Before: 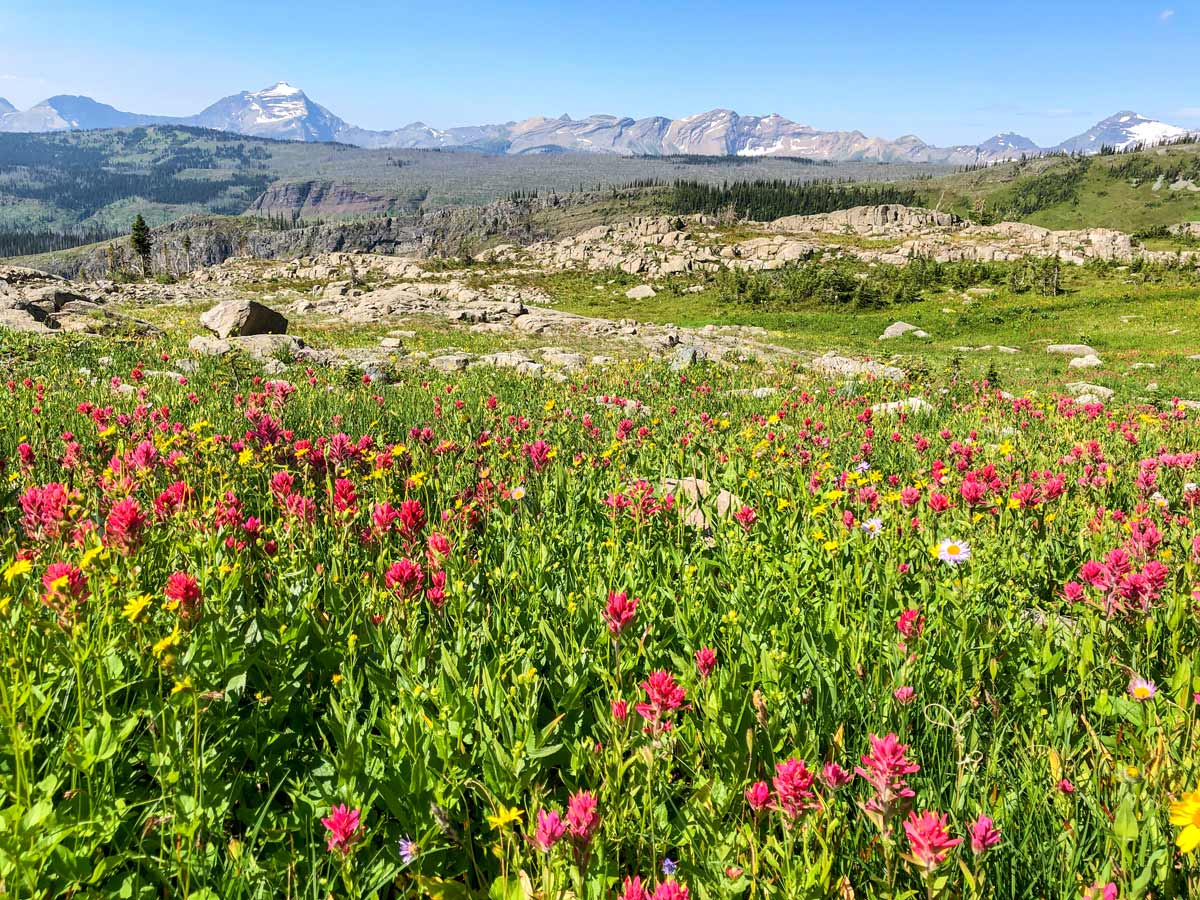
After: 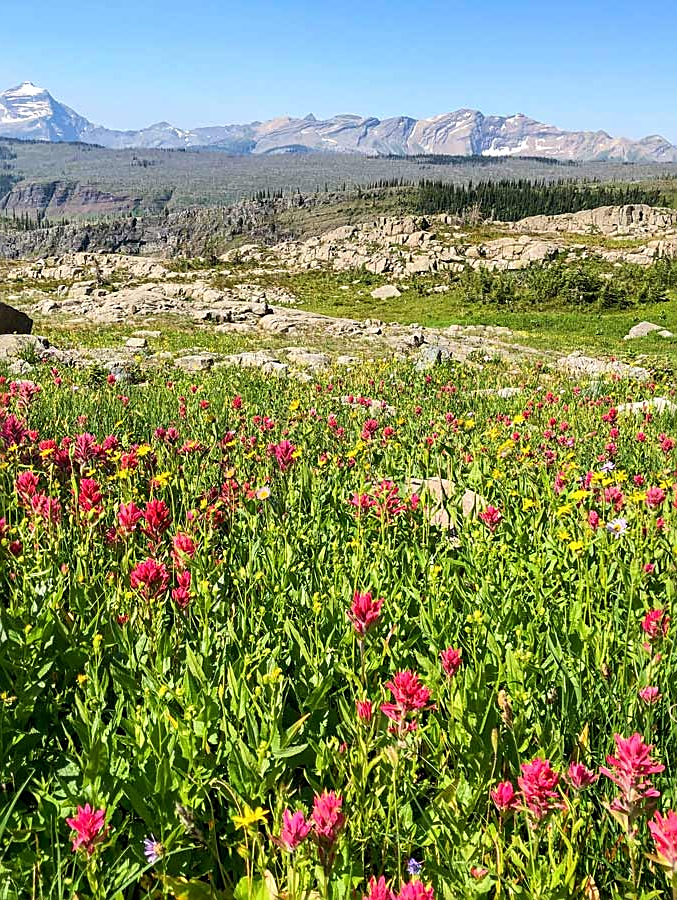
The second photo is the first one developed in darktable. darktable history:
sharpen: on, module defaults
crop: left 21.312%, right 22.204%
